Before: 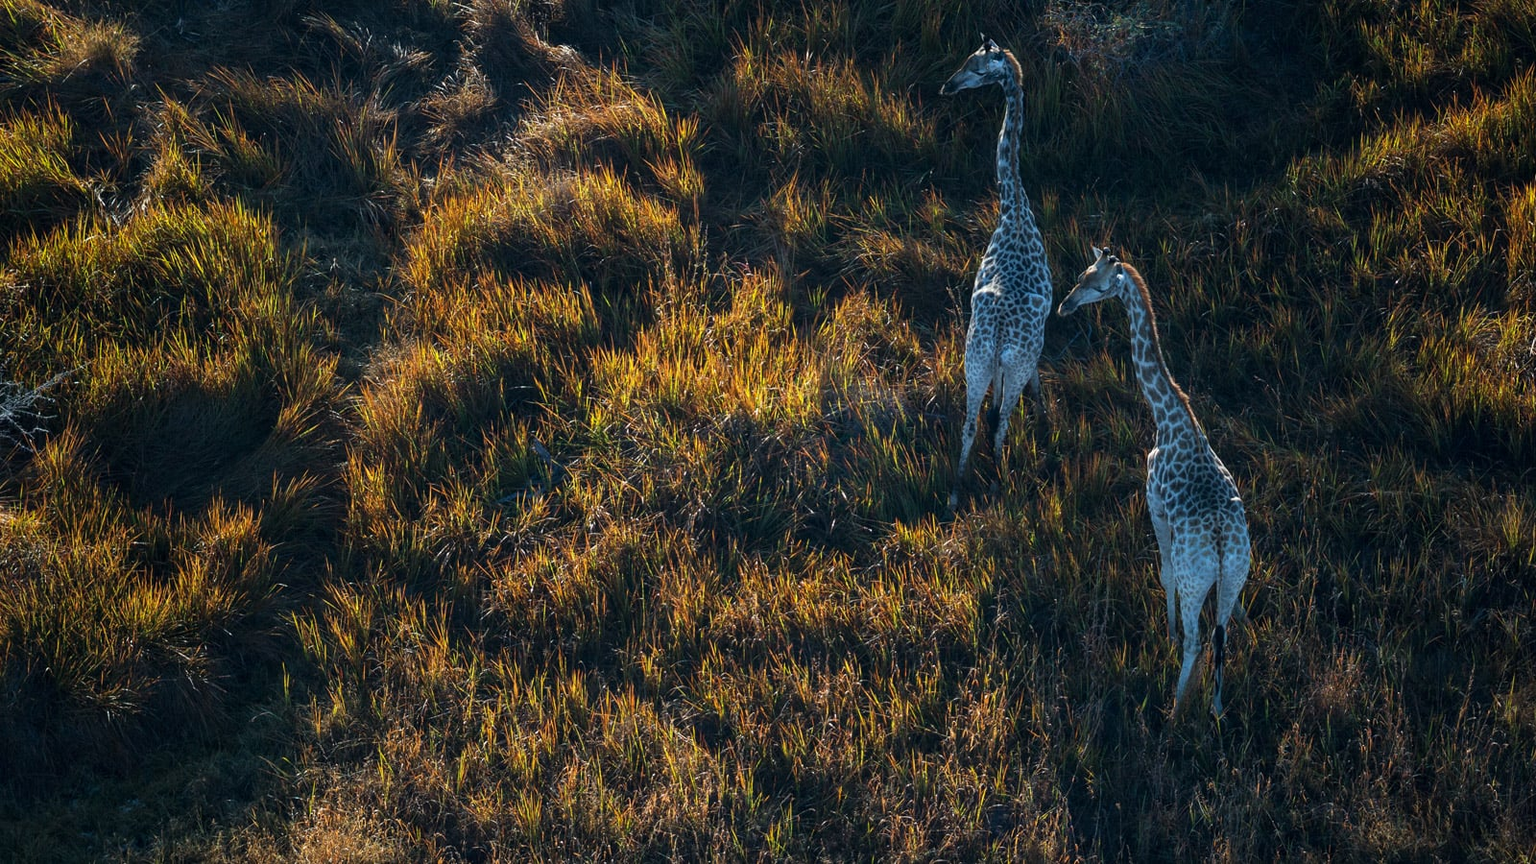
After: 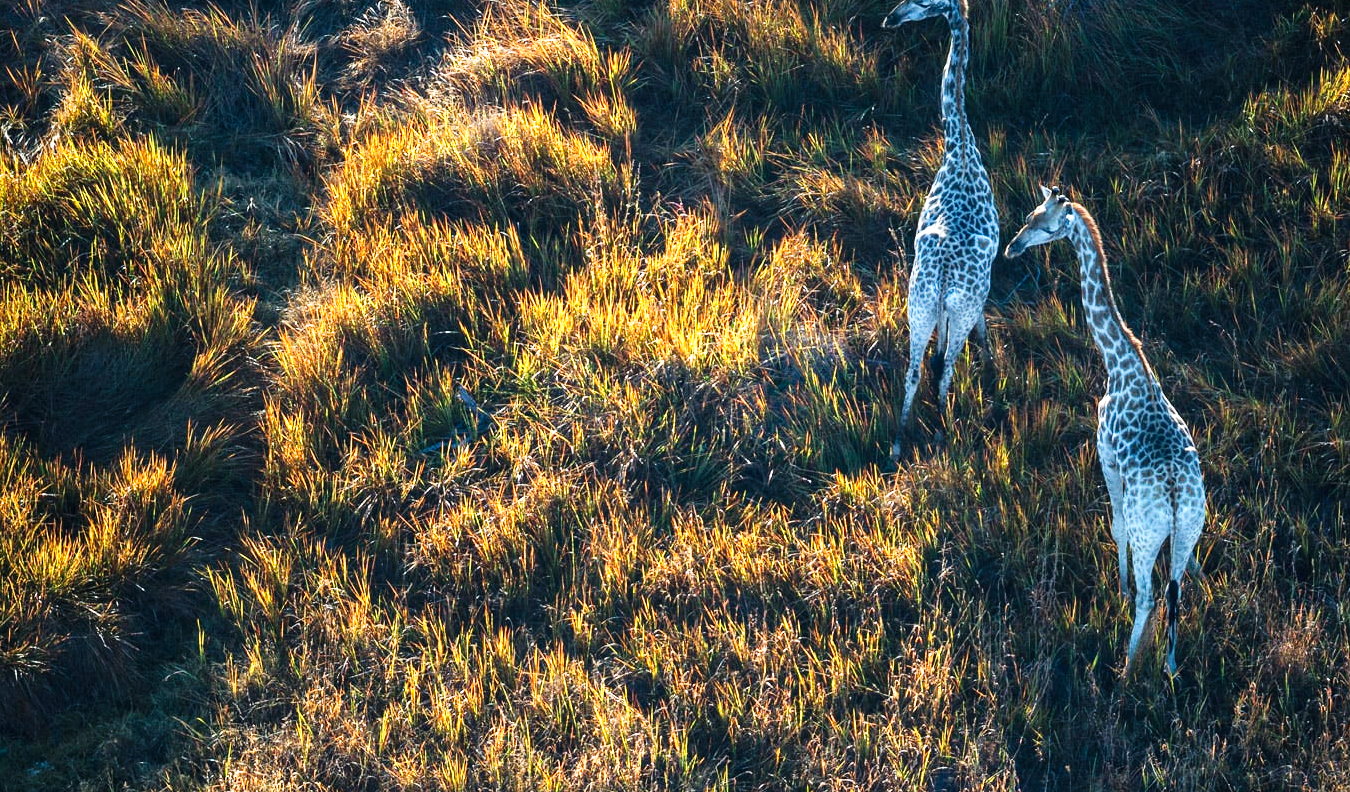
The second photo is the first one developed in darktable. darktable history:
crop: left 6.064%, top 7.999%, right 9.533%, bottom 3.895%
tone curve: curves: ch0 [(0, 0.003) (0.044, 0.032) (0.12, 0.089) (0.19, 0.164) (0.269, 0.269) (0.473, 0.533) (0.595, 0.695) (0.718, 0.823) (0.855, 0.931) (1, 0.982)]; ch1 [(0, 0) (0.243, 0.245) (0.427, 0.387) (0.493, 0.481) (0.501, 0.5) (0.521, 0.528) (0.554, 0.586) (0.607, 0.655) (0.671, 0.735) (0.796, 0.85) (1, 1)]; ch2 [(0, 0) (0.249, 0.216) (0.357, 0.317) (0.448, 0.432) (0.478, 0.492) (0.498, 0.499) (0.517, 0.519) (0.537, 0.57) (0.569, 0.623) (0.61, 0.663) (0.706, 0.75) (0.808, 0.809) (0.991, 0.968)], preserve colors none
exposure: black level correction 0, exposure 1.182 EV, compensate highlight preservation false
